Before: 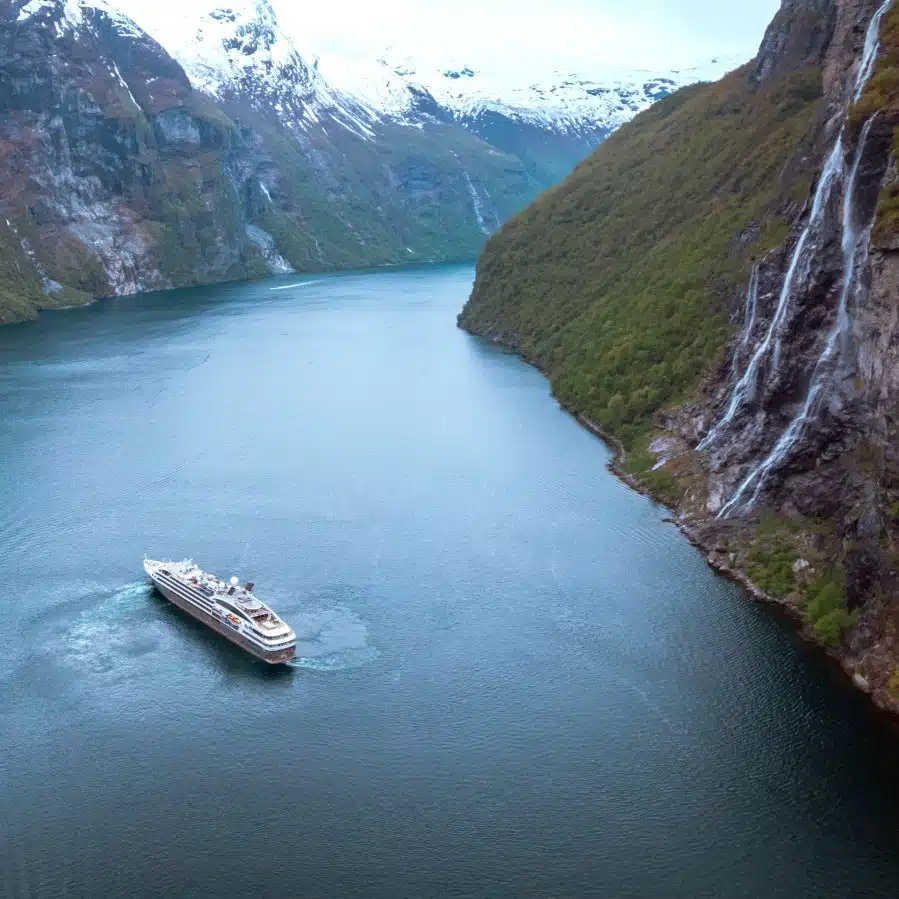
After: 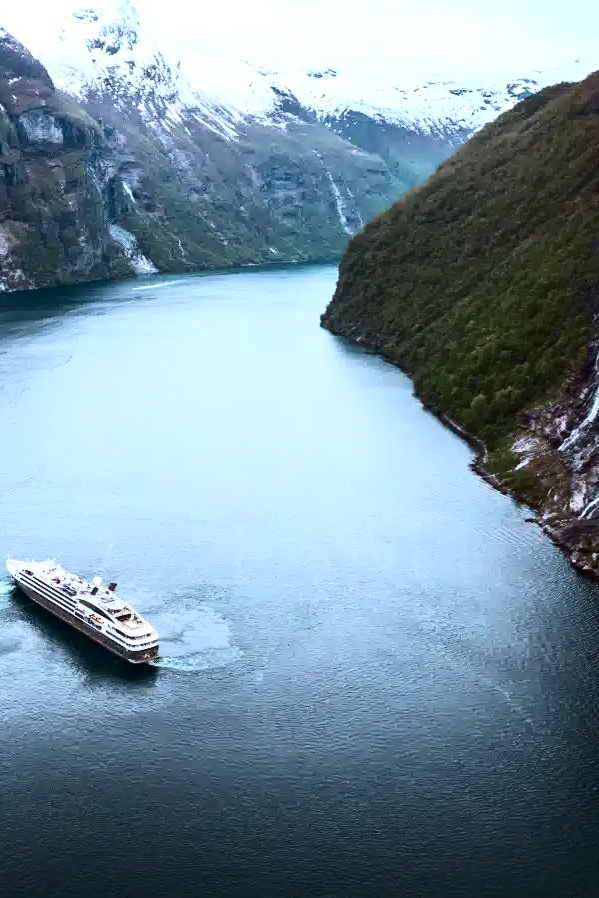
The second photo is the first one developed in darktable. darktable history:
crop and rotate: left 15.338%, right 18.004%
levels: mode automatic, levels [0.116, 0.574, 1]
contrast brightness saturation: contrast 0.487, saturation -0.092
